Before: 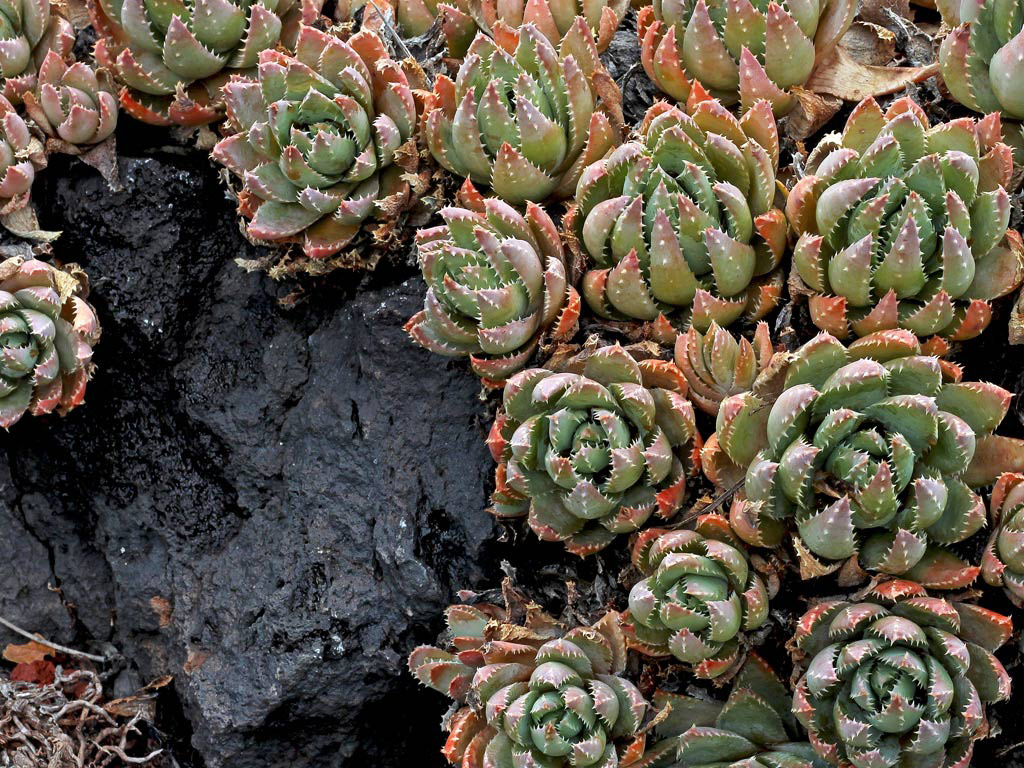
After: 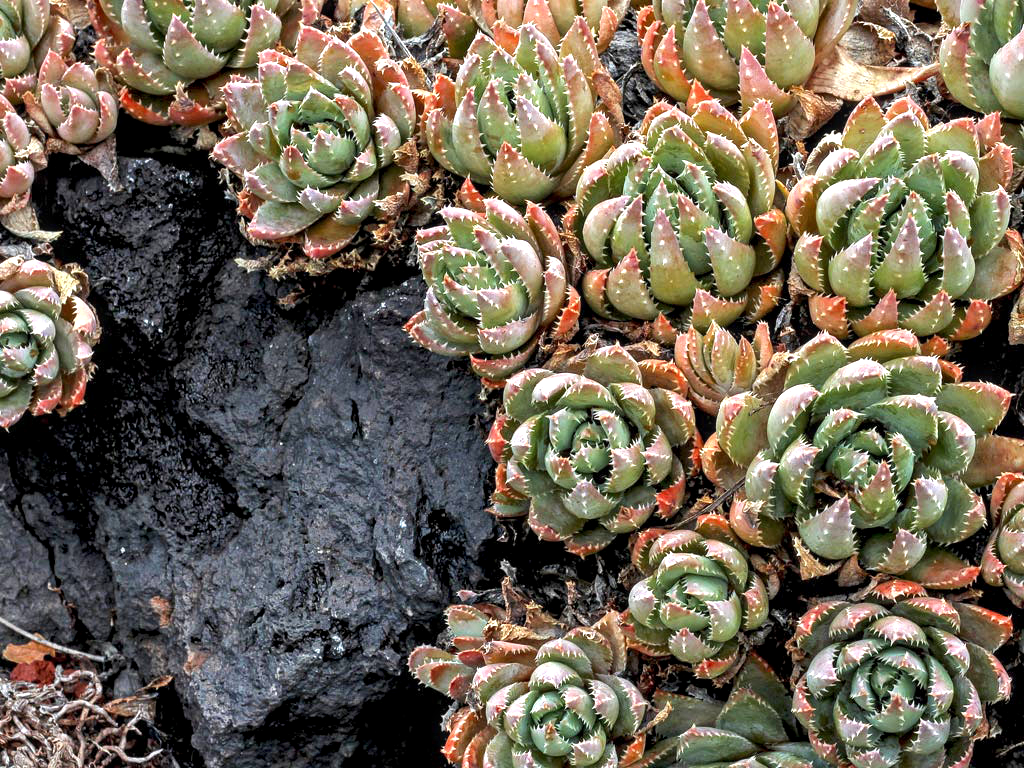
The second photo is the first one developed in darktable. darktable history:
local contrast: detail 130%
exposure: exposure 0.6 EV, compensate highlight preservation false
